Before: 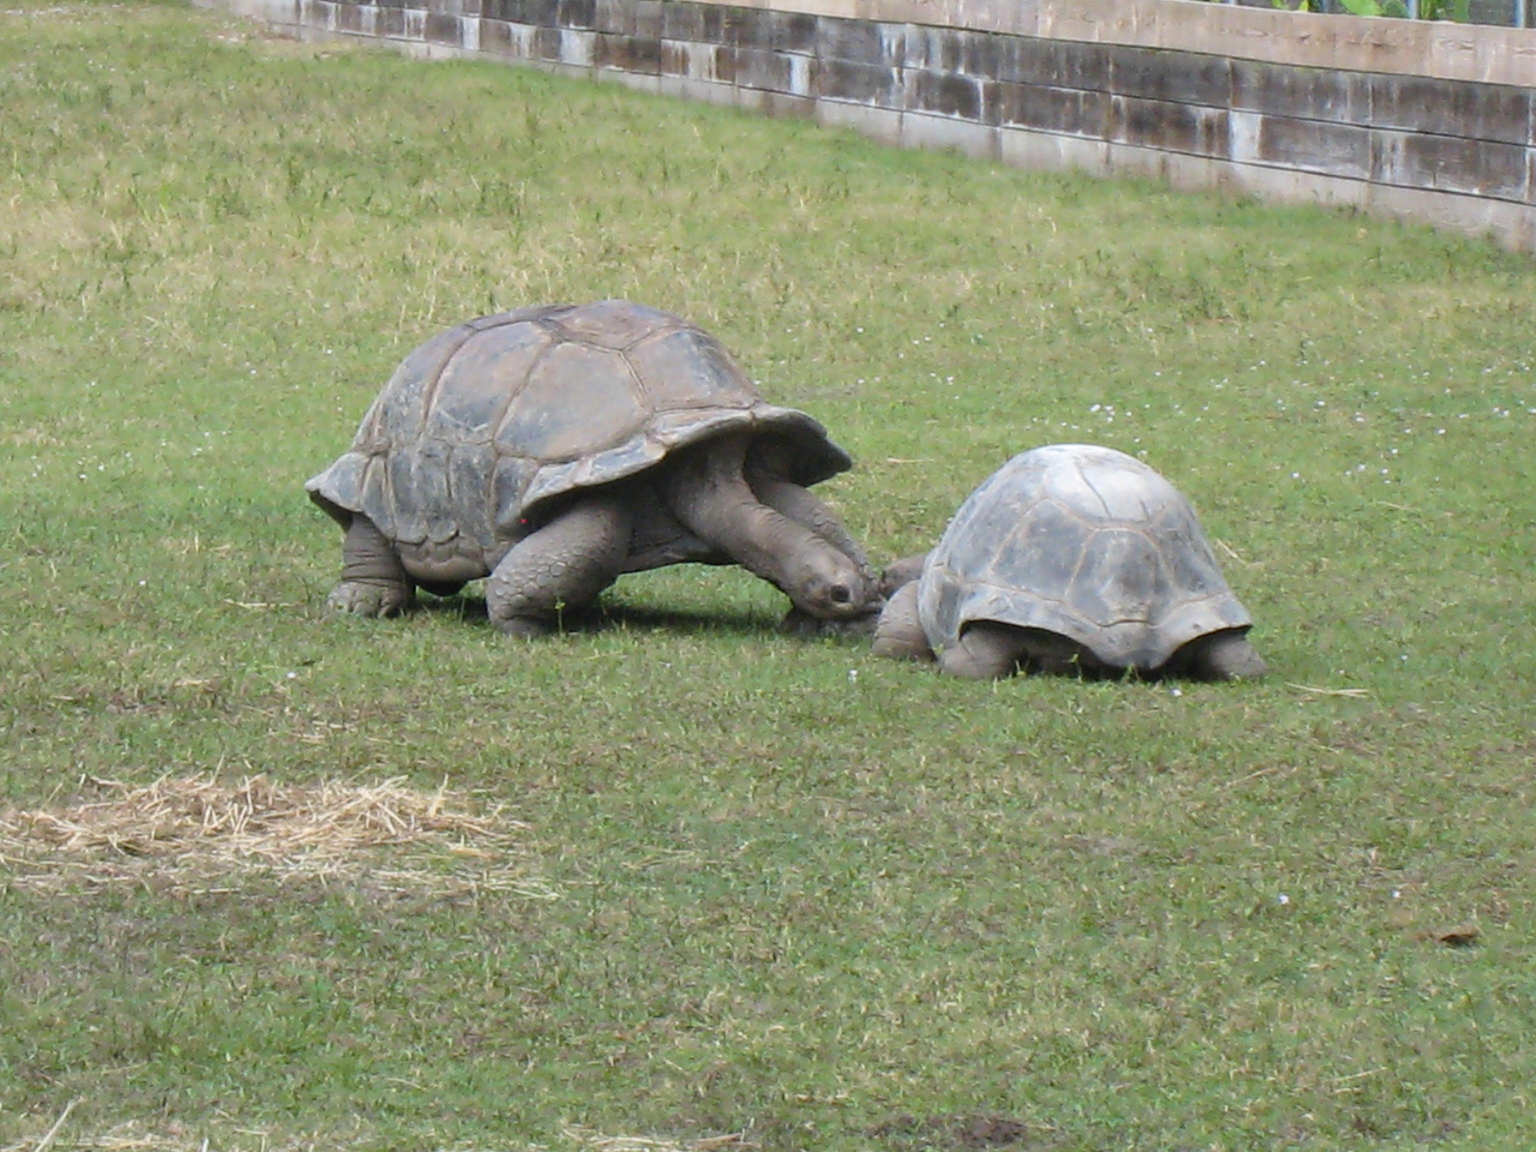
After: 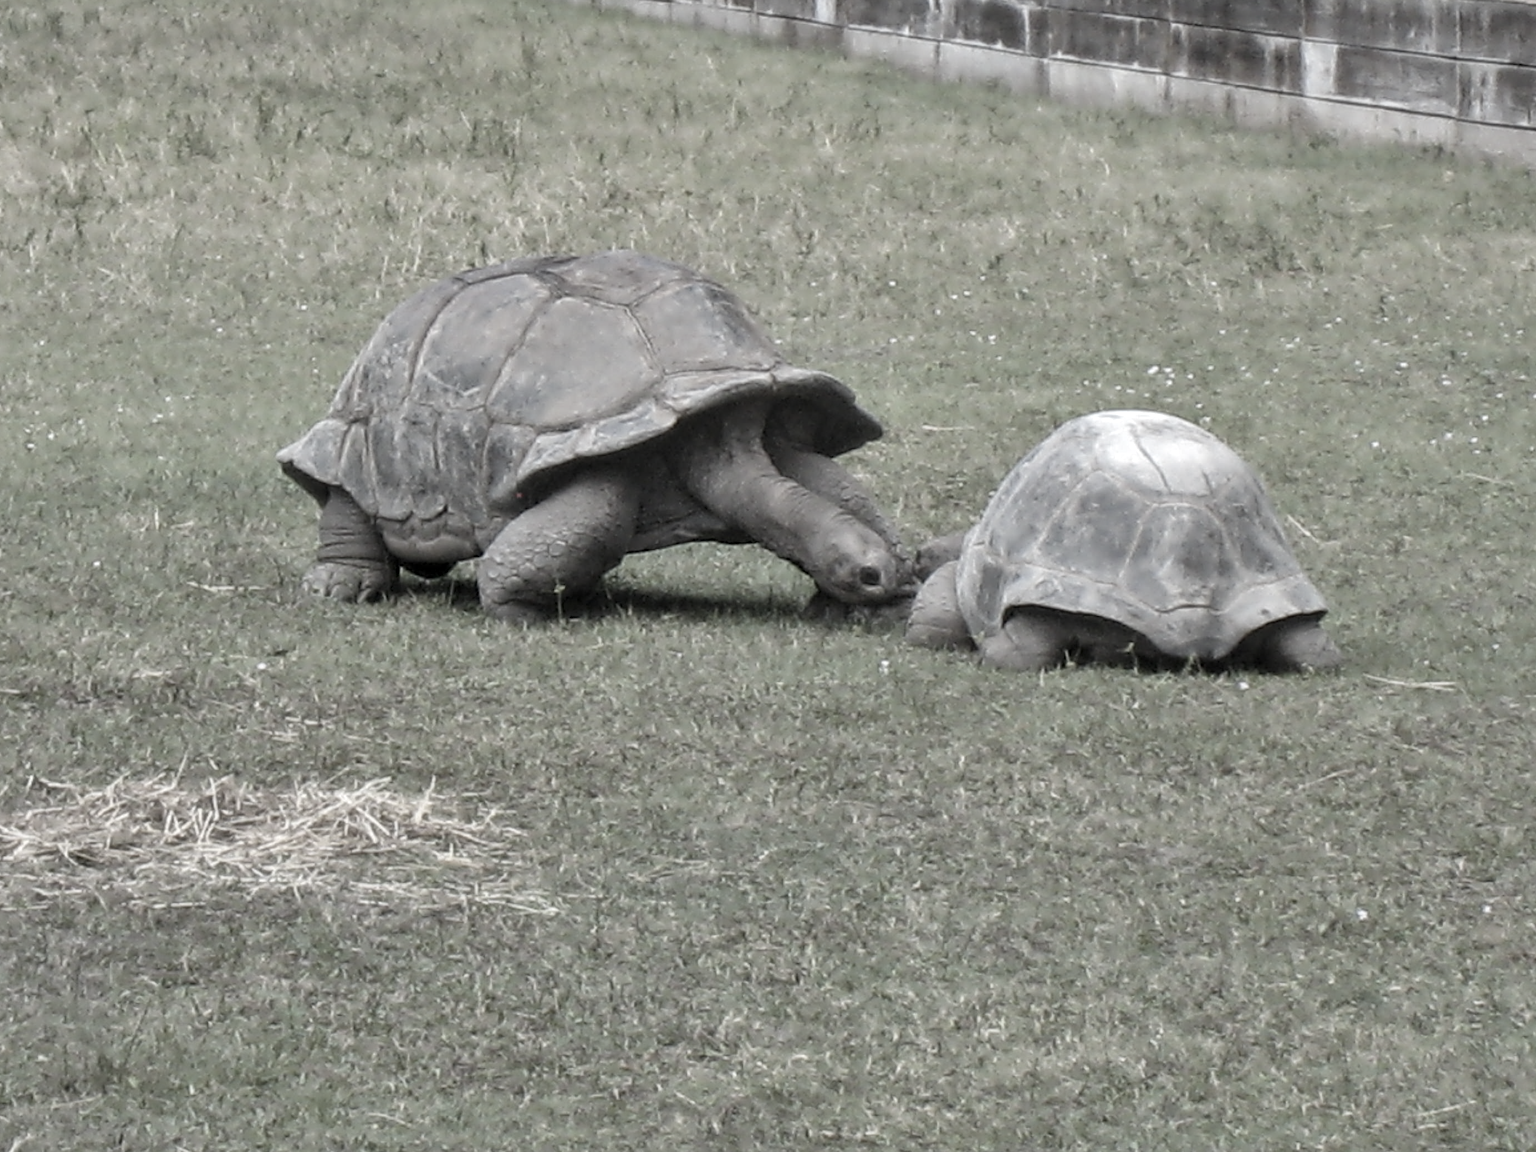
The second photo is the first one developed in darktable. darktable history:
crop: left 3.64%, top 6.481%, right 6.158%, bottom 3.28%
shadows and highlights: soften with gaussian
color correction: highlights b* 0.061, saturation 0.258
local contrast: on, module defaults
